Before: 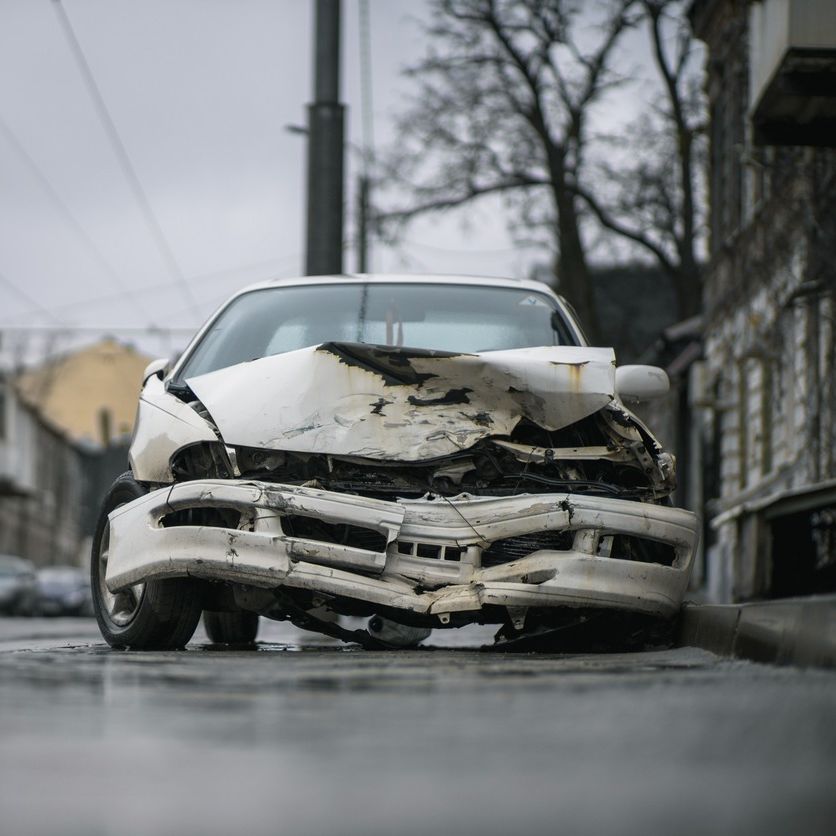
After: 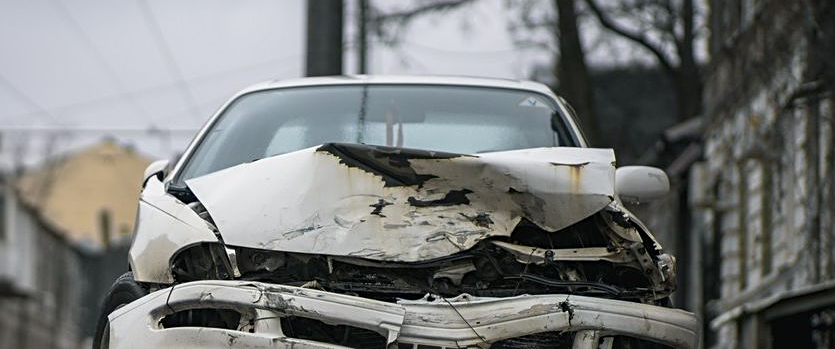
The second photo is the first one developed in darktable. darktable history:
crop and rotate: top 23.84%, bottom 34.294%
sharpen: radius 2.529, amount 0.323
